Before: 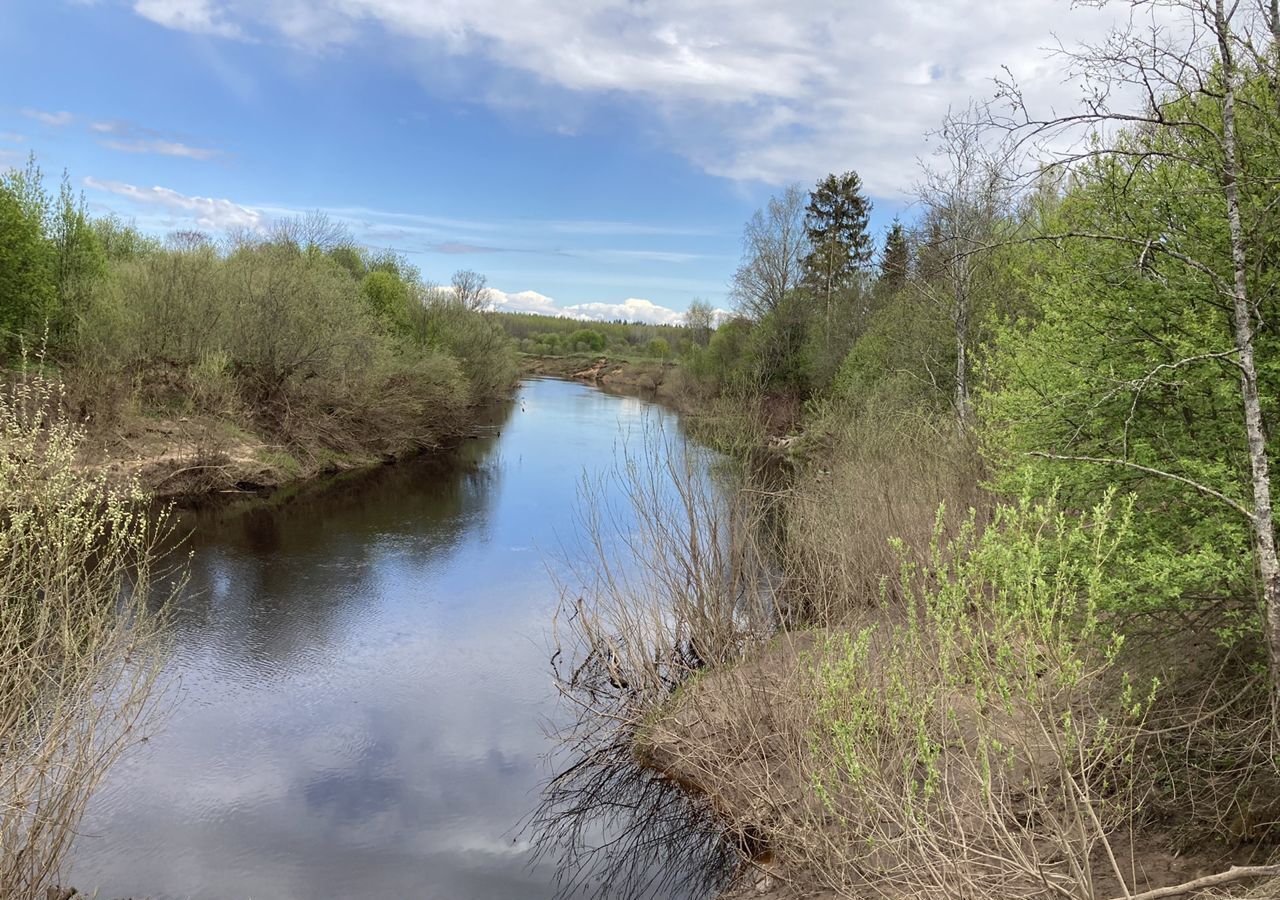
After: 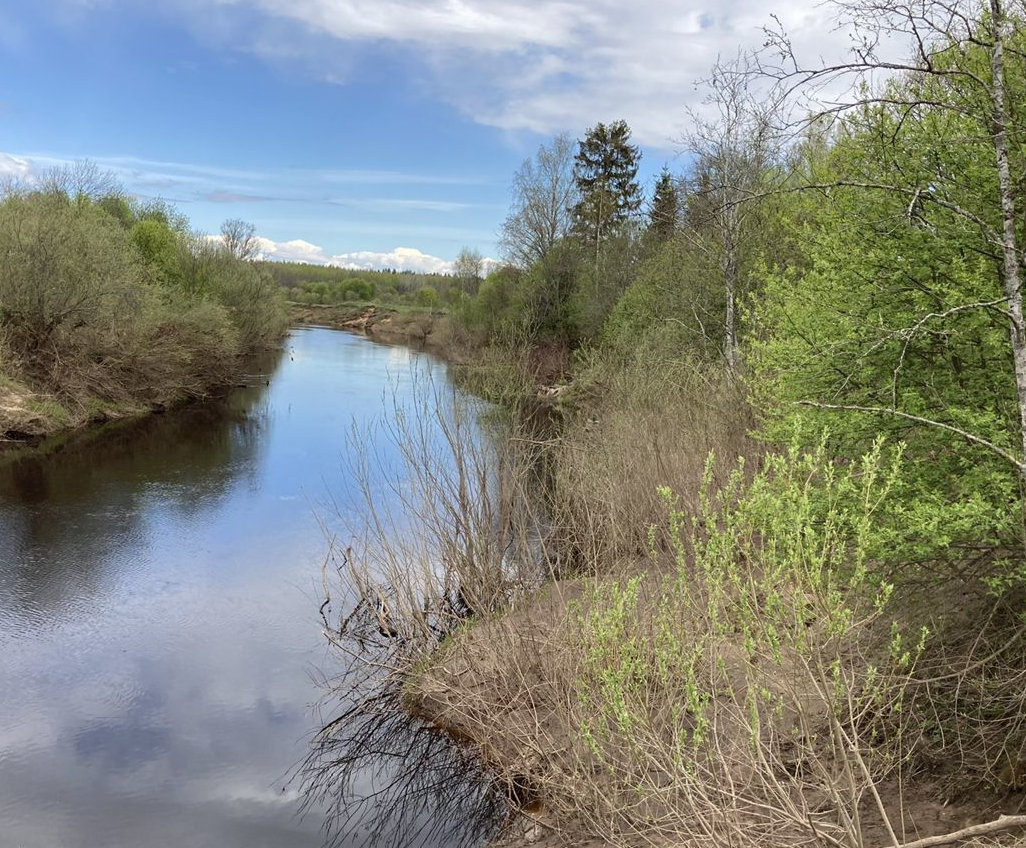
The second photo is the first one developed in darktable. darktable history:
crop and rotate: left 18.072%, top 5.763%, right 1.718%
